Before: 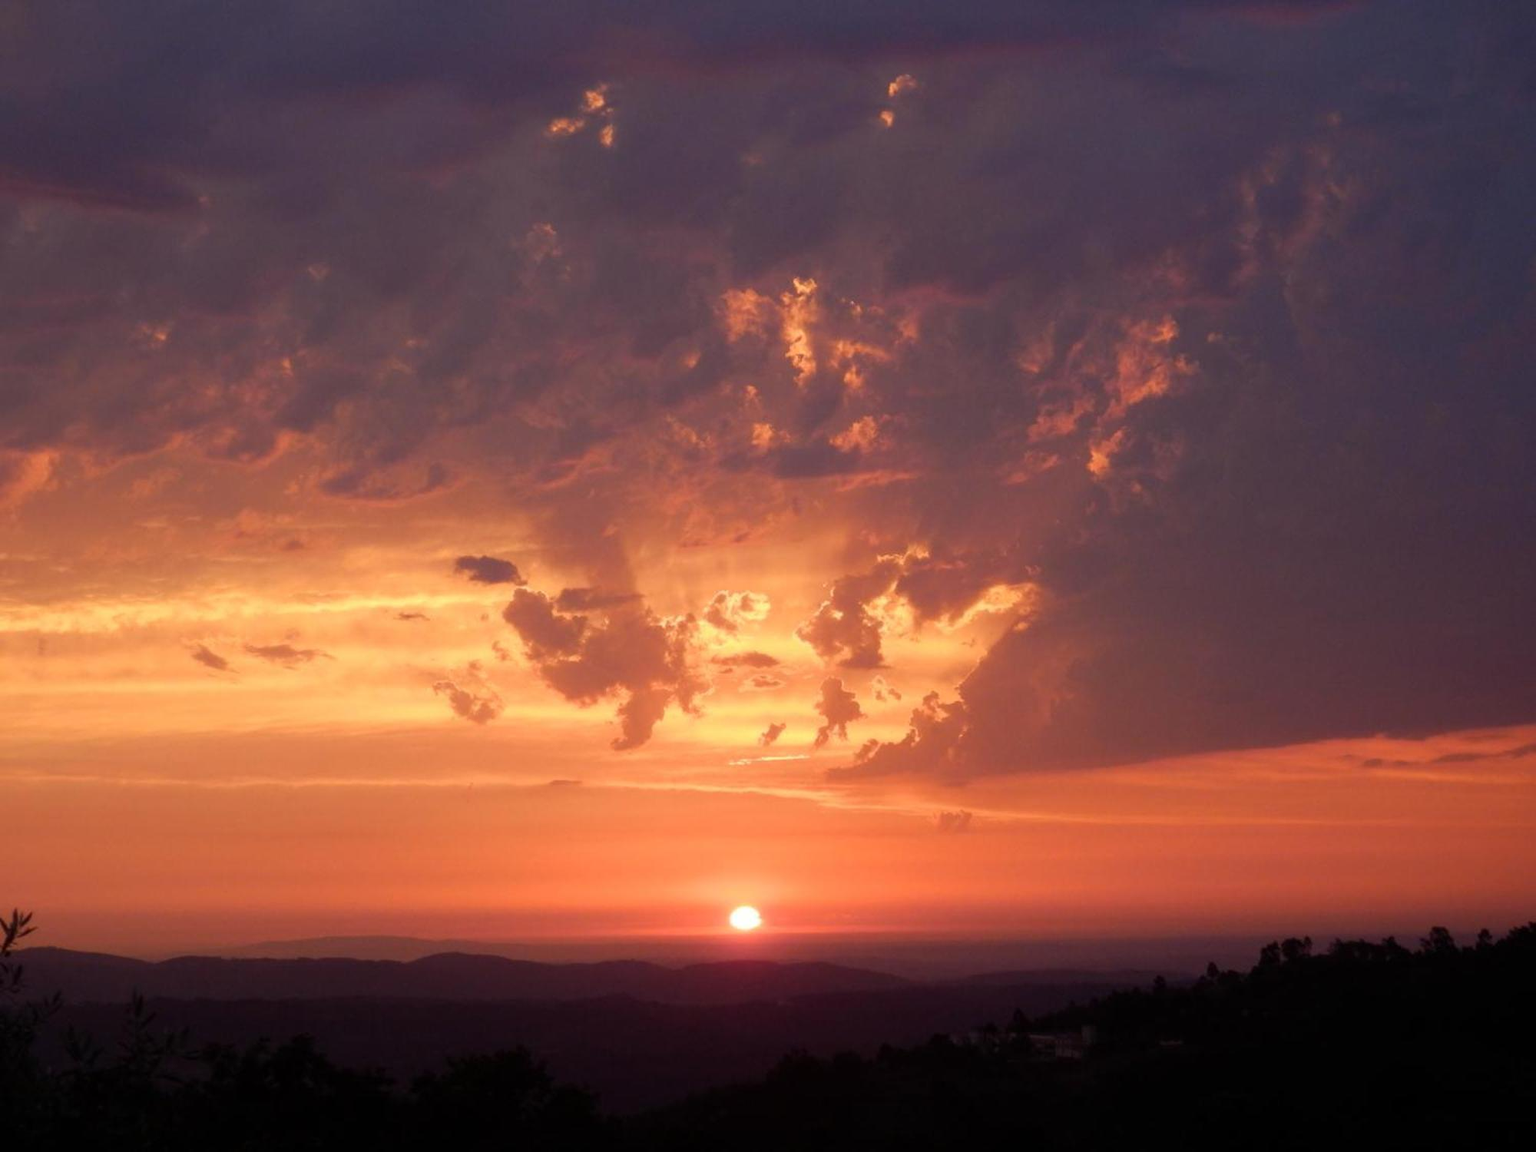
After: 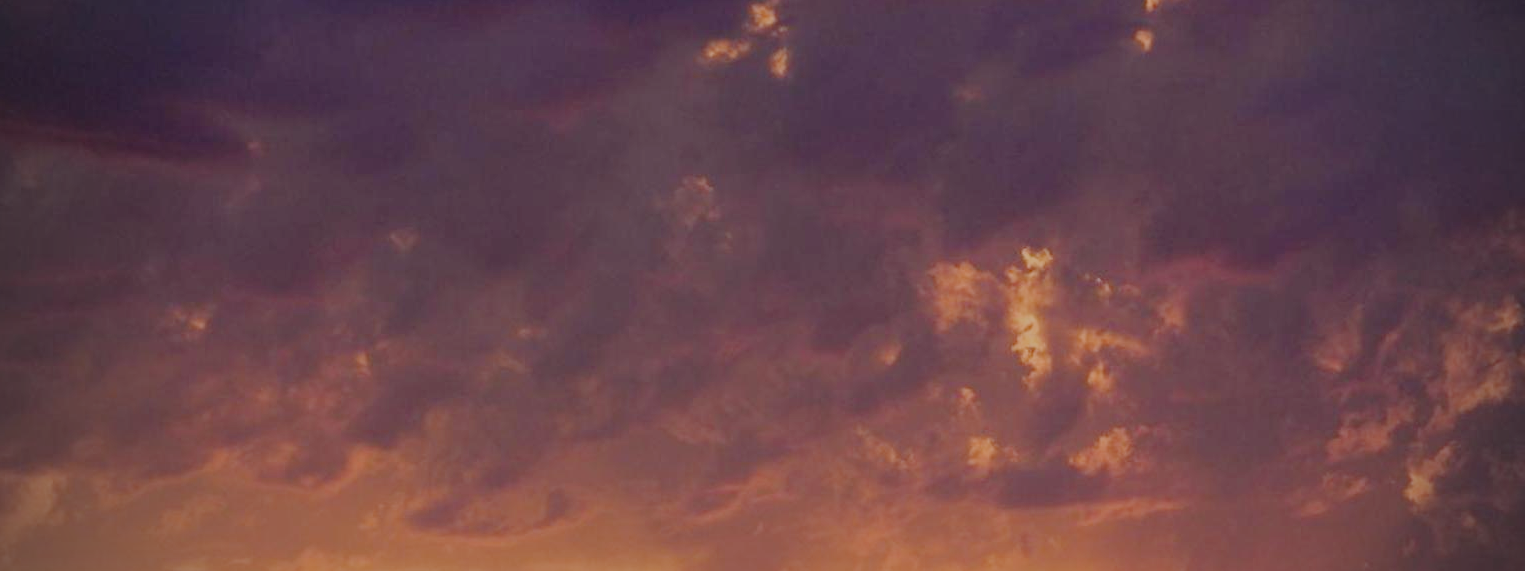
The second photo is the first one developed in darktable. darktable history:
filmic rgb: middle gray luminance 18%, black relative exposure -7.5 EV, white relative exposure 8.5 EV, threshold 6 EV, target black luminance 0%, hardness 2.23, latitude 18.37%, contrast 0.878, highlights saturation mix 5%, shadows ↔ highlights balance 10.15%, add noise in highlights 0, preserve chrominance no, color science v3 (2019), use custom middle-gray values true, iterations of high-quality reconstruction 0, contrast in highlights soft, enable highlight reconstruction true
vignetting: fall-off start 75%, brightness -0.692, width/height ratio 1.084
crop: left 0.579%, top 7.627%, right 23.167%, bottom 54.275%
